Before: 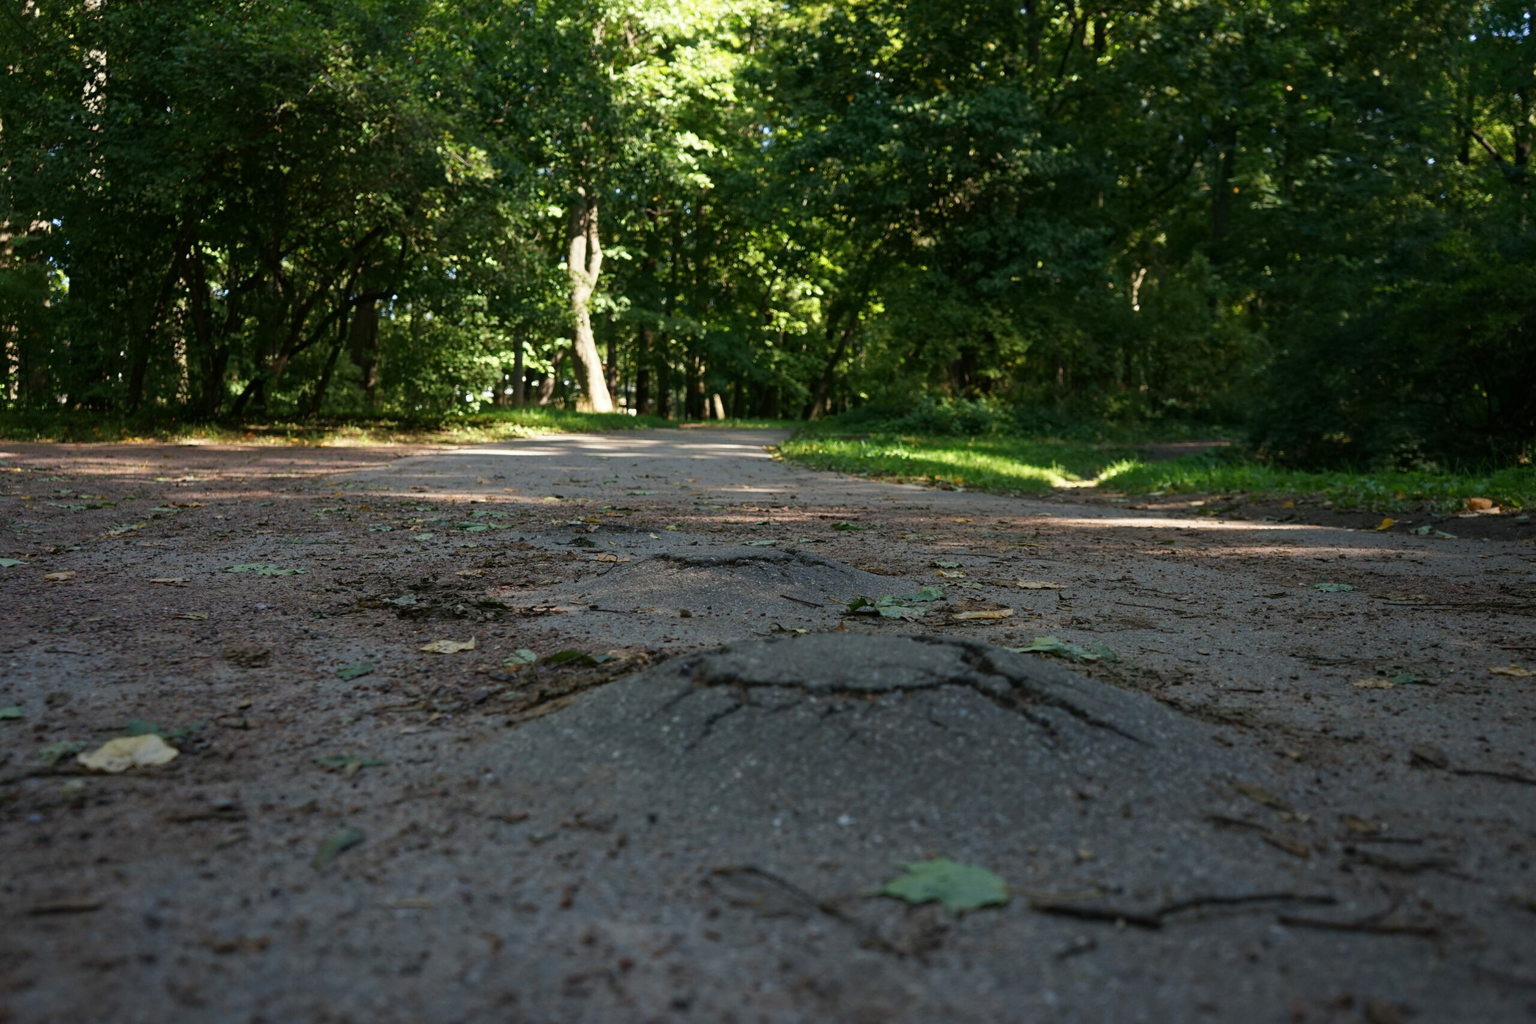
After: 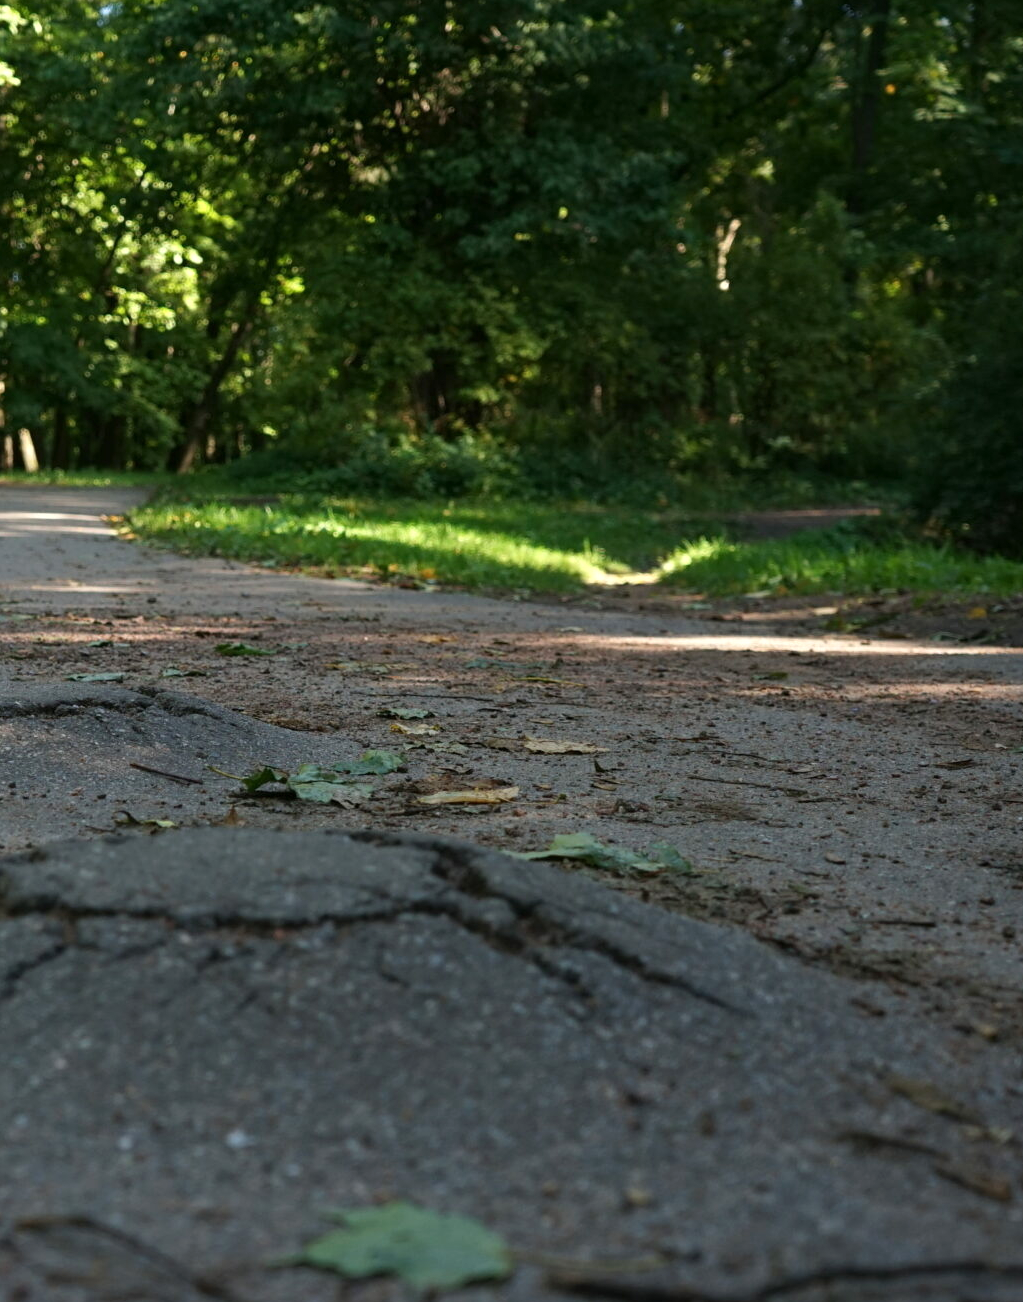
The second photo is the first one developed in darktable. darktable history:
crop: left 45.721%, top 13.393%, right 14.118%, bottom 10.01%
exposure: exposure 0.236 EV, compensate highlight preservation false
